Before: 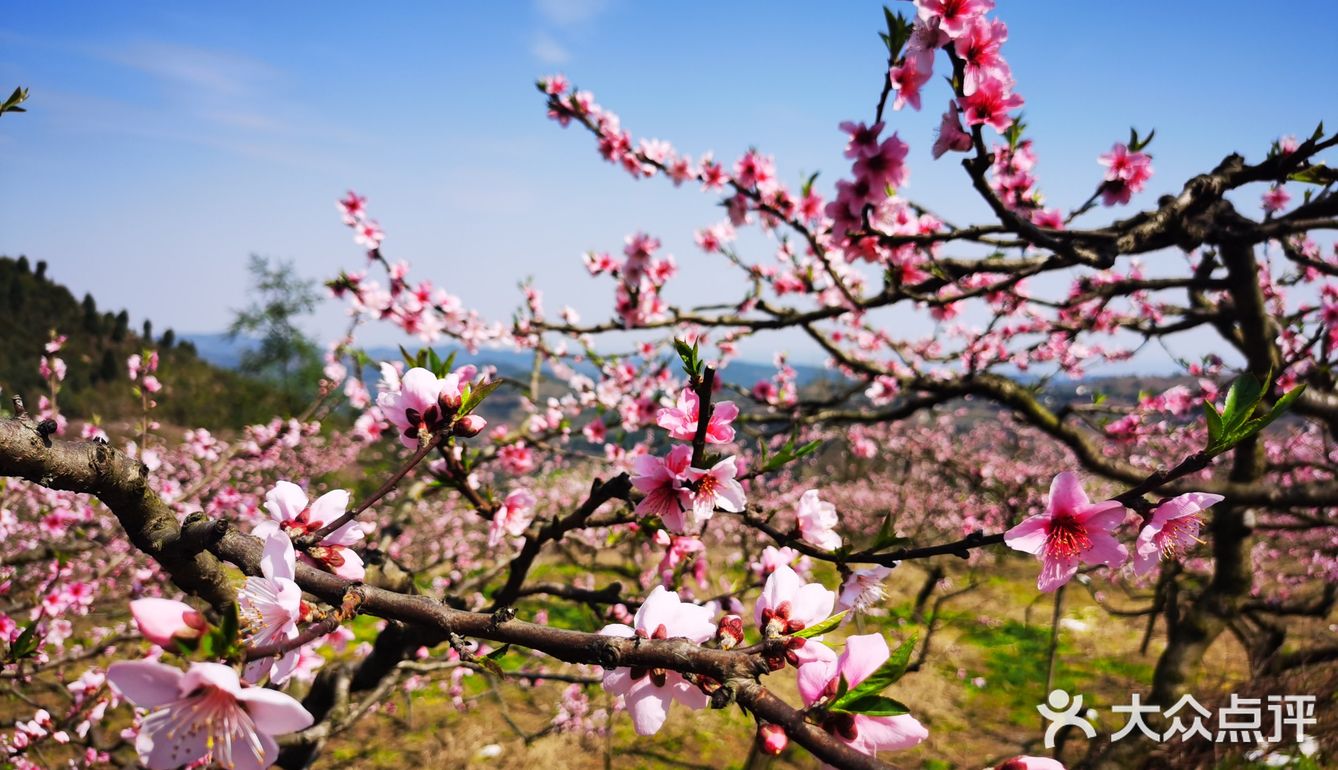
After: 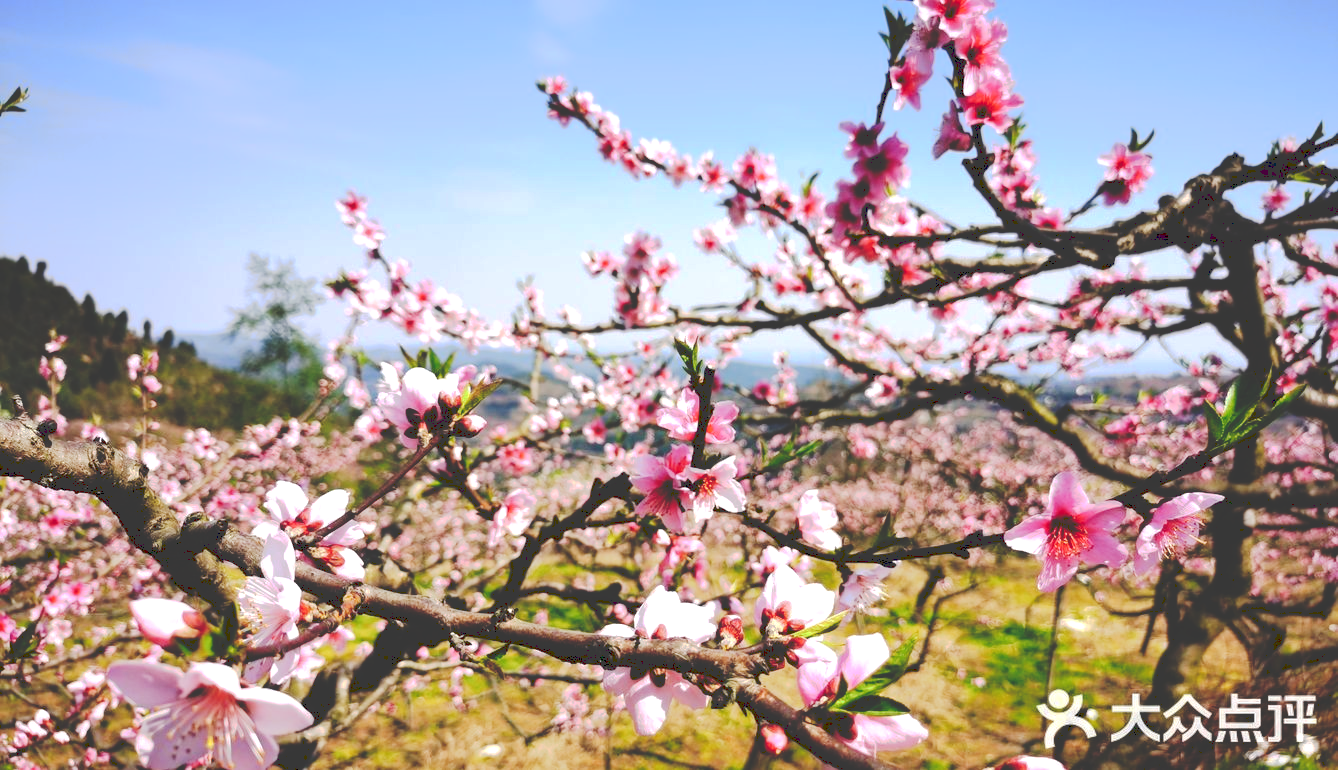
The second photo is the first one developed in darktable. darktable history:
tone curve: curves: ch0 [(0, 0) (0.003, 0.232) (0.011, 0.232) (0.025, 0.232) (0.044, 0.233) (0.069, 0.234) (0.1, 0.237) (0.136, 0.247) (0.177, 0.258) (0.224, 0.283) (0.277, 0.332) (0.335, 0.401) (0.399, 0.483) (0.468, 0.56) (0.543, 0.637) (0.623, 0.706) (0.709, 0.764) (0.801, 0.816) (0.898, 0.859) (1, 1)], preserve colors none
exposure: black level correction 0.001, exposure 0.5 EV, compensate highlight preservation false
